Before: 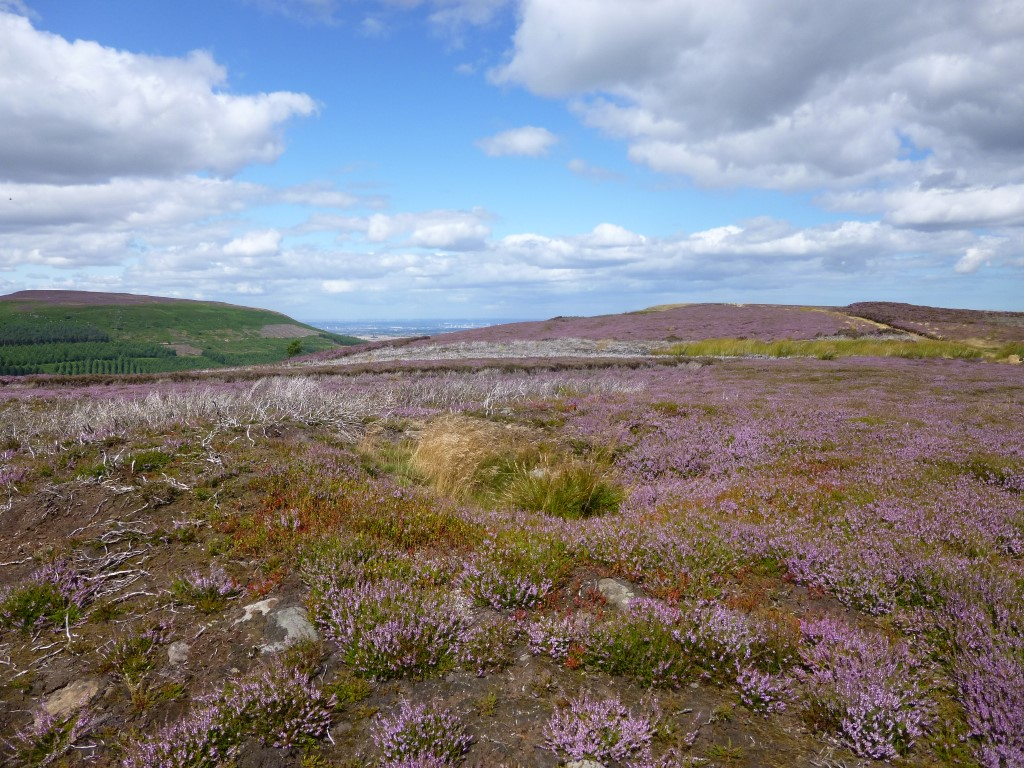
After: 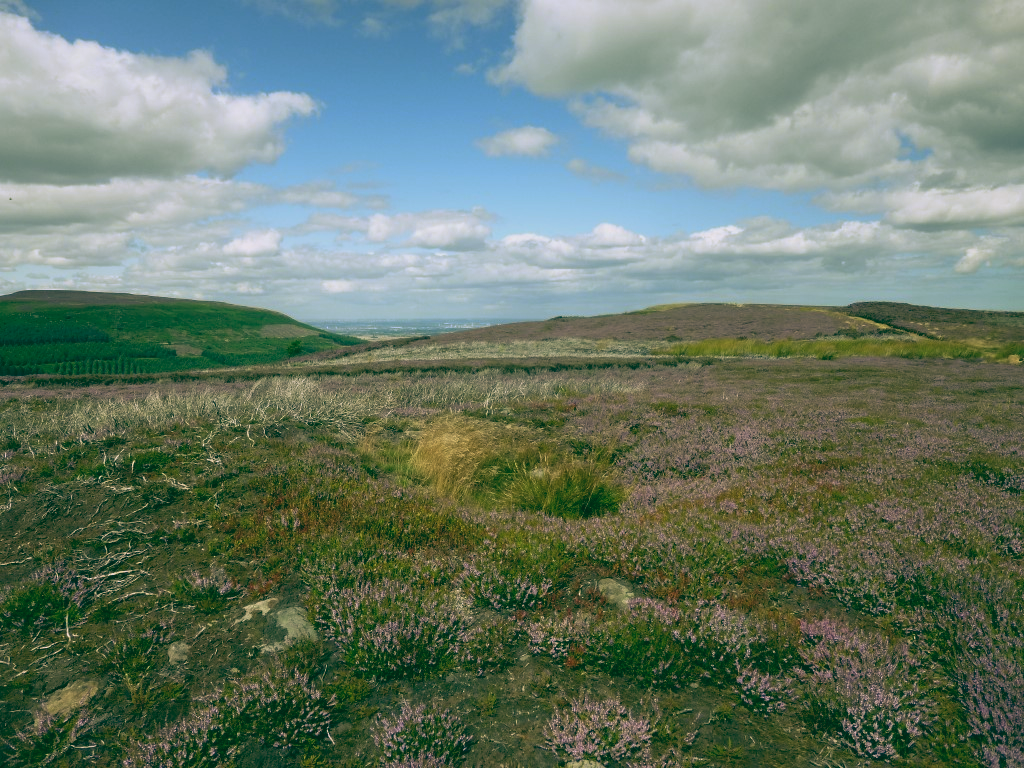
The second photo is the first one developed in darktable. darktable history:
color balance: lift [1.005, 0.99, 1.007, 1.01], gamma [1, 0.979, 1.011, 1.021], gain [0.923, 1.098, 1.025, 0.902], input saturation 90.45%, contrast 7.73%, output saturation 105.91%
rgb curve: curves: ch0 [(0.123, 0.061) (0.995, 0.887)]; ch1 [(0.06, 0.116) (1, 0.906)]; ch2 [(0, 0) (0.824, 0.69) (1, 1)], mode RGB, independent channels, compensate middle gray true
white balance: emerald 1
